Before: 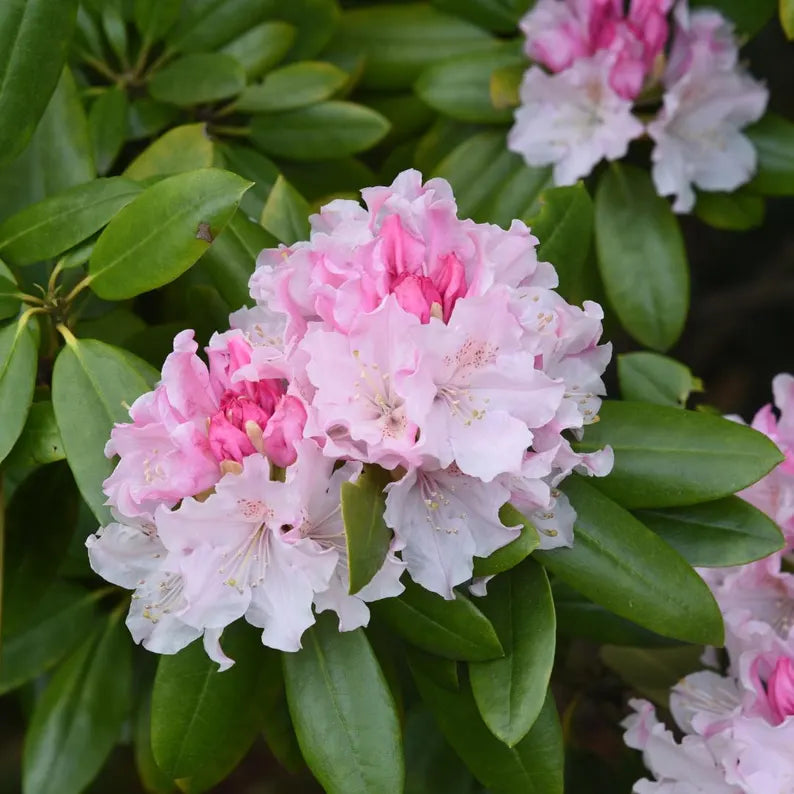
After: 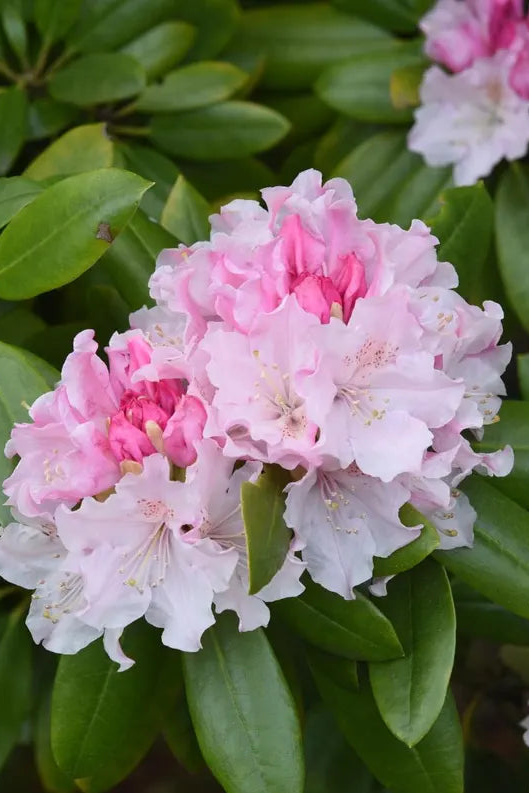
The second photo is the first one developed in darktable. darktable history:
crop and rotate: left 12.713%, right 20.547%
